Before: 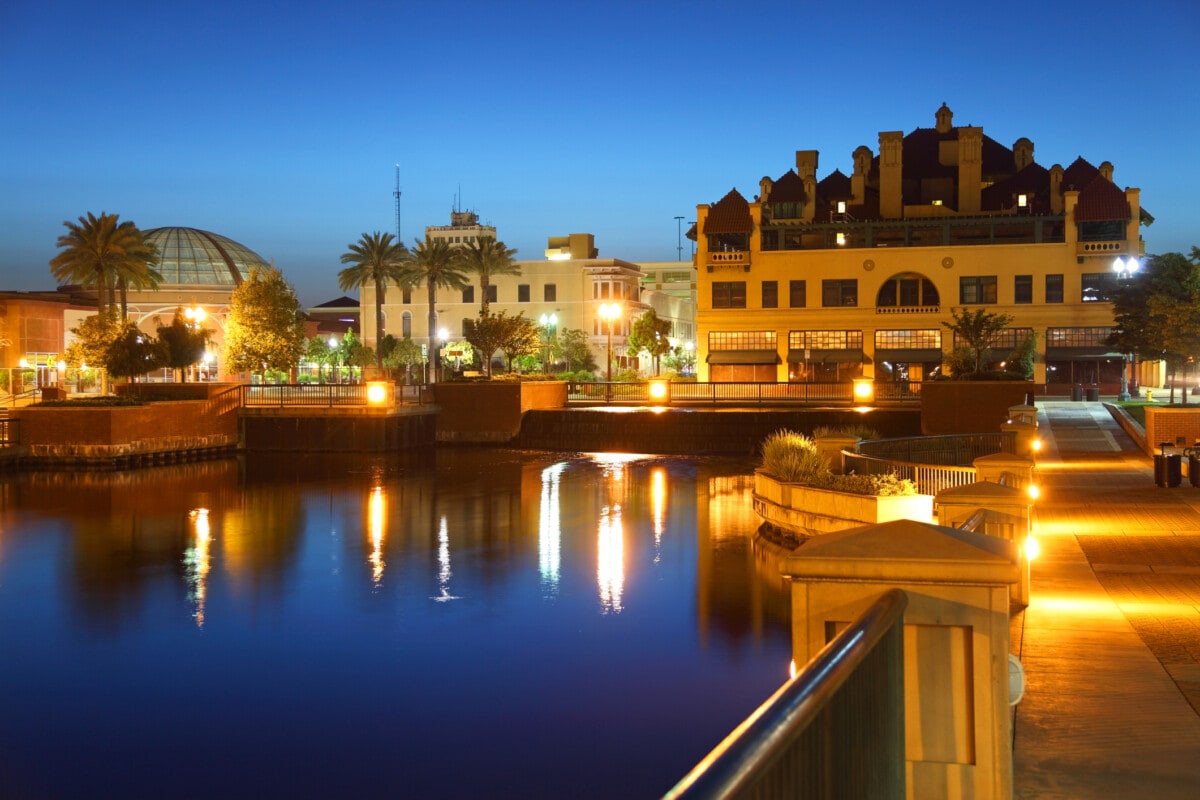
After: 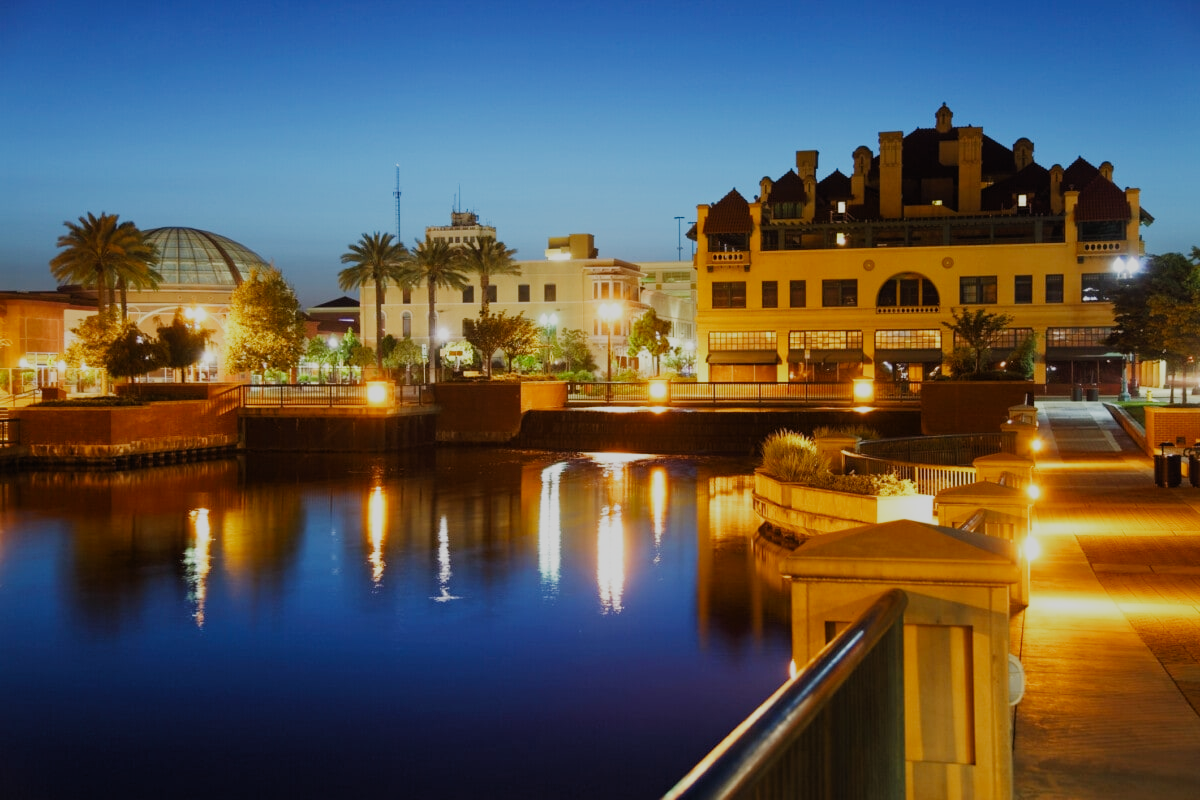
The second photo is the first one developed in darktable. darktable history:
filmic rgb: black relative exposure -7.65 EV, white relative exposure 4.56 EV, hardness 3.61, contrast 1.051, preserve chrominance no, color science v5 (2021), contrast in shadows safe, contrast in highlights safe
